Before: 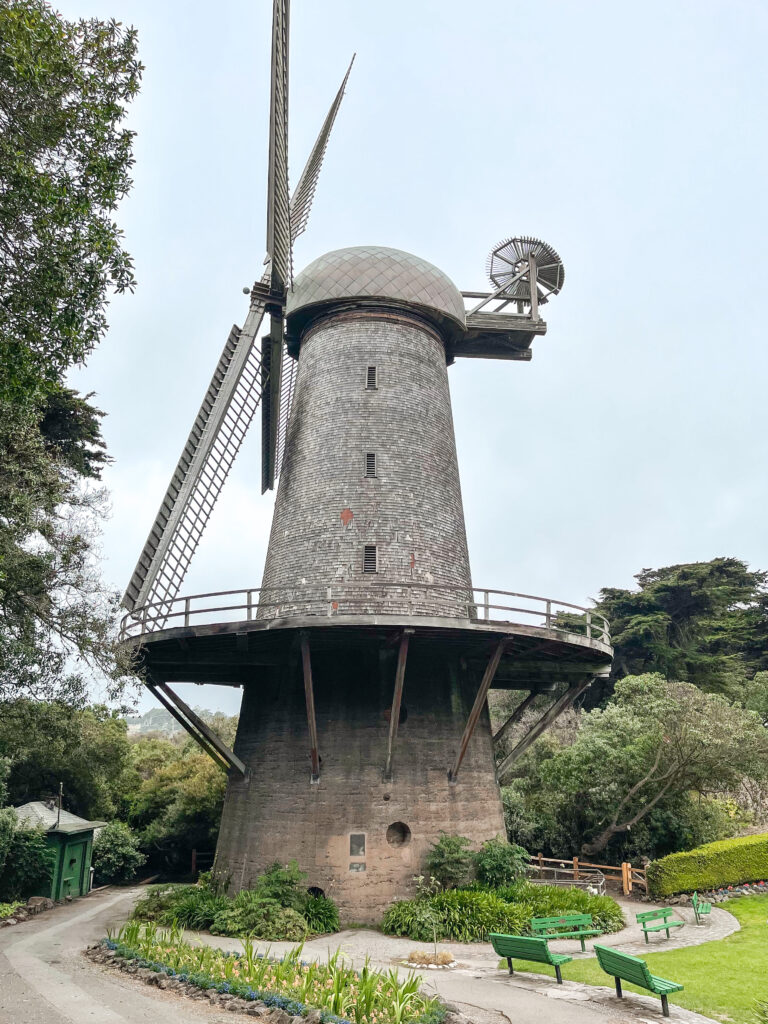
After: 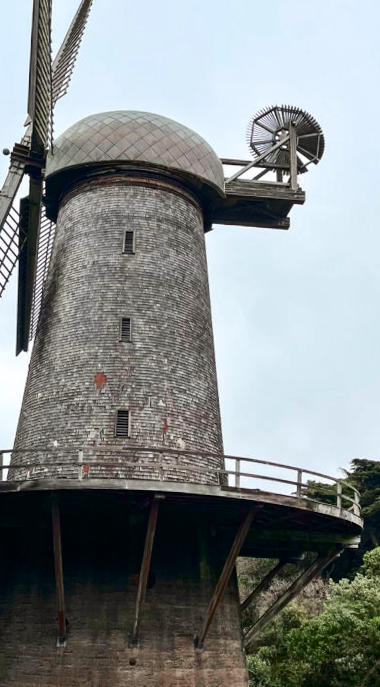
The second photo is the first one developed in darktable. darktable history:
crop: left 32.075%, top 10.976%, right 18.355%, bottom 17.596%
contrast brightness saturation: contrast 0.13, brightness -0.24, saturation 0.14
rotate and perspective: rotation 1.57°, crop left 0.018, crop right 0.982, crop top 0.039, crop bottom 0.961
